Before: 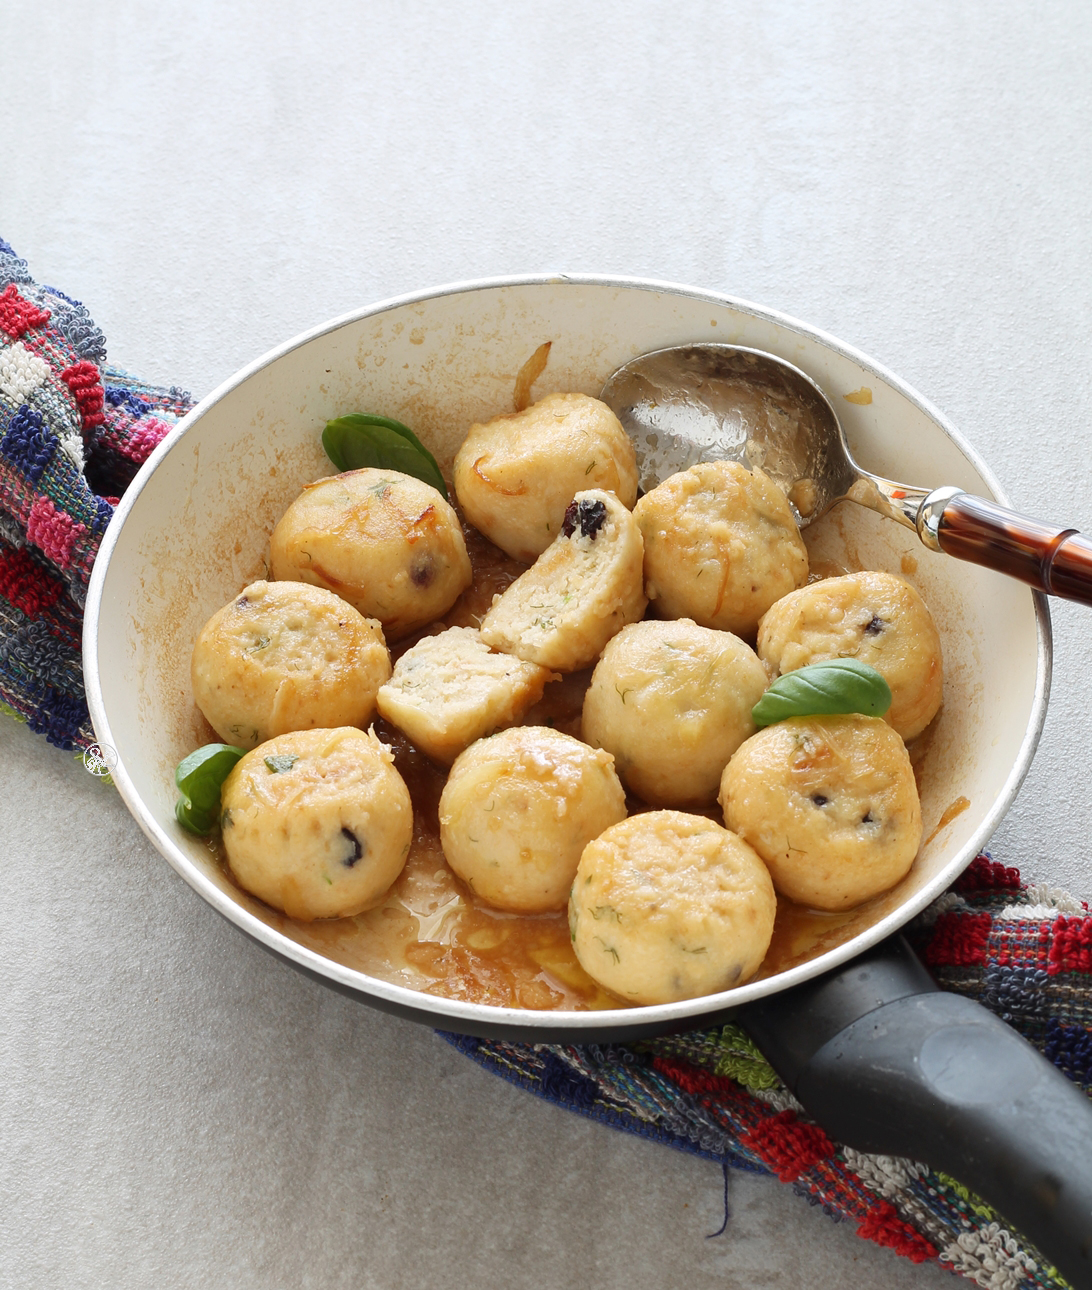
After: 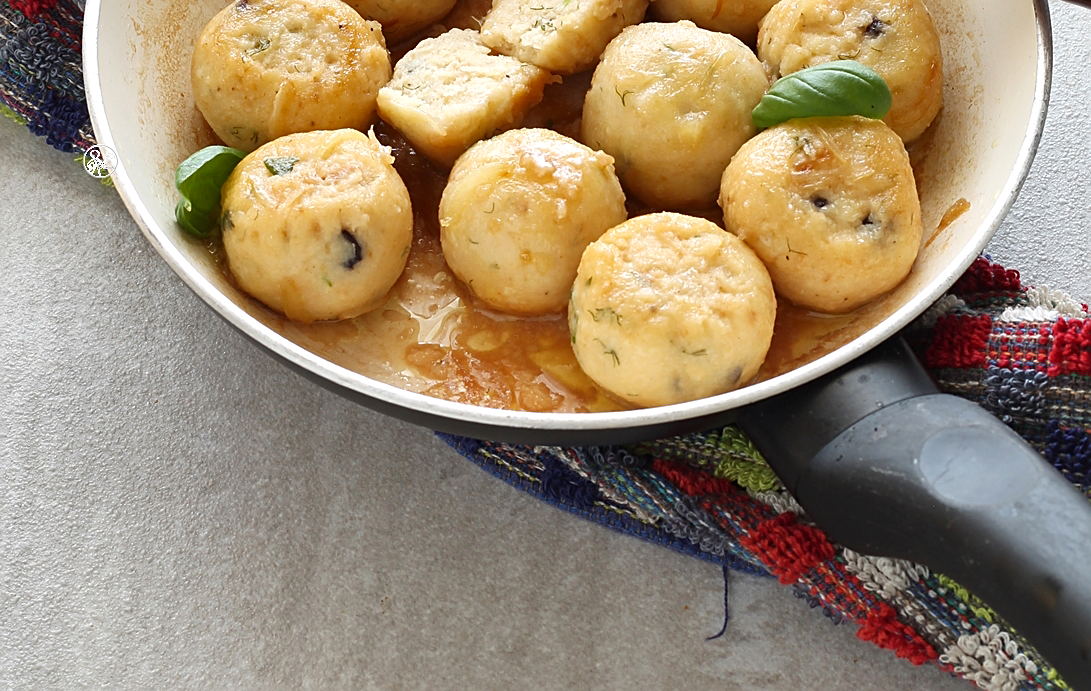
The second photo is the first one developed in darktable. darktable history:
crop and rotate: top 46.409%, right 0.009%
exposure: exposure 0.206 EV, compensate highlight preservation false
shadows and highlights: shadows 40.29, highlights -53.24, low approximation 0.01, soften with gaussian
sharpen: on, module defaults
